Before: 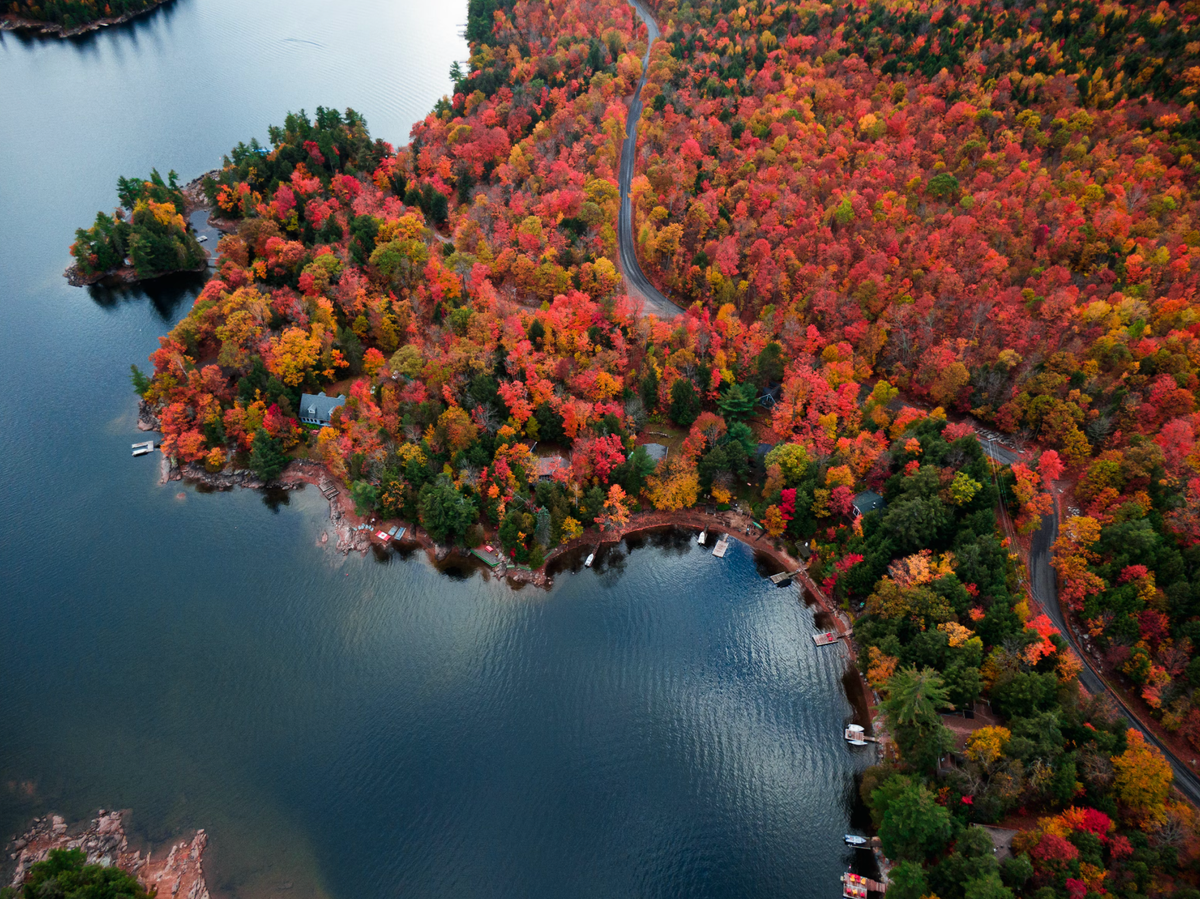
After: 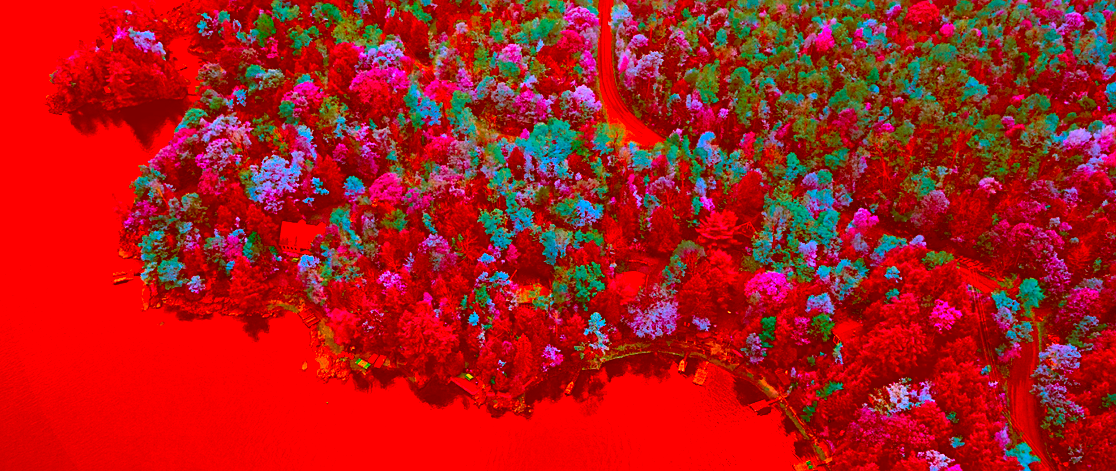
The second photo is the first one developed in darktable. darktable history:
crop: left 1.744%, top 19.225%, right 5.069%, bottom 28.357%
vignetting: fall-off start 100%, fall-off radius 71%, brightness -0.434, saturation -0.2, width/height ratio 1.178, dithering 8-bit output, unbound false
sharpen: on, module defaults
color correction: highlights a* -39.68, highlights b* -40, shadows a* -40, shadows b* -40, saturation -3
white balance: emerald 1
